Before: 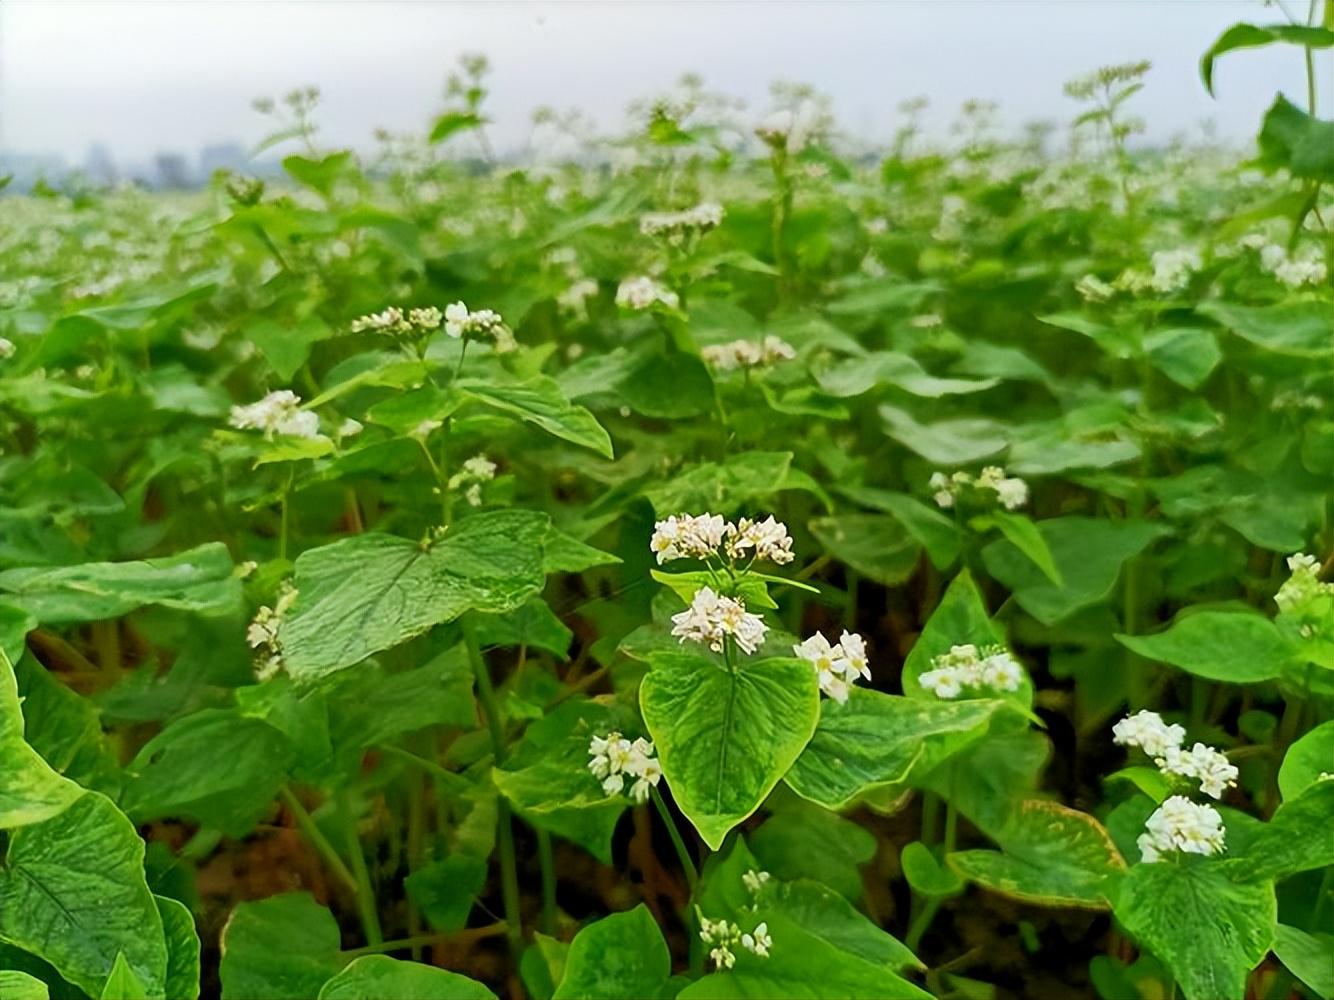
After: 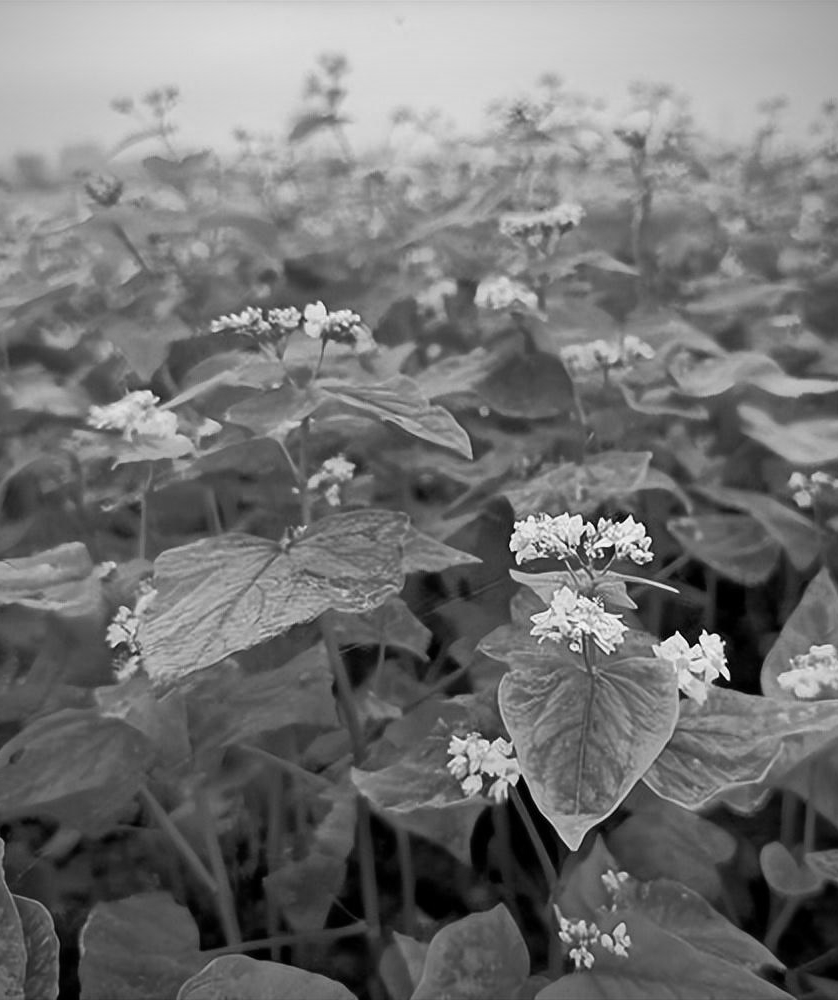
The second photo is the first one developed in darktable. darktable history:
vignetting: on, module defaults
rotate and perspective: automatic cropping original format, crop left 0, crop top 0
crop: left 10.644%, right 26.528%
monochrome: a 16.06, b 15.48, size 1
white balance: red 1, blue 1
